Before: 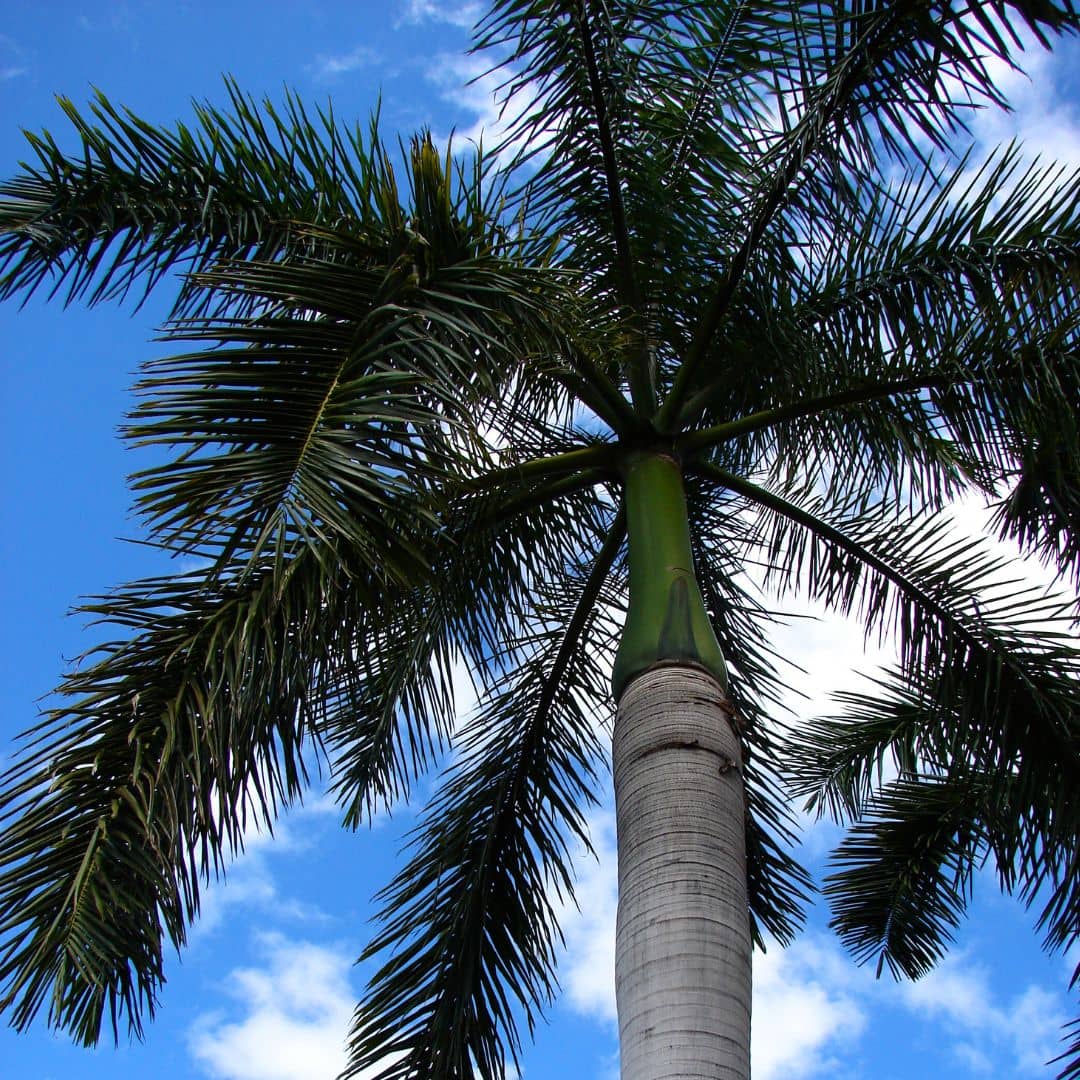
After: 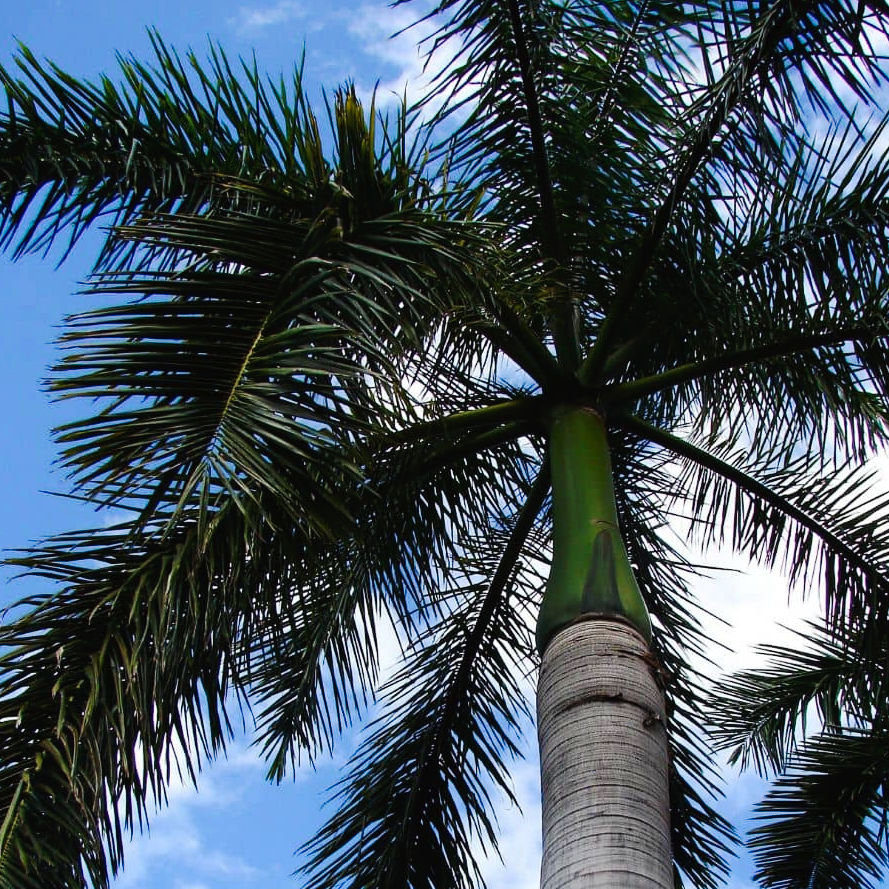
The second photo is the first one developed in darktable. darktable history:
crop and rotate: left 7.078%, top 4.377%, right 10.541%, bottom 13.225%
tone curve: curves: ch0 [(0, 0) (0.003, 0.019) (0.011, 0.022) (0.025, 0.029) (0.044, 0.041) (0.069, 0.06) (0.1, 0.09) (0.136, 0.123) (0.177, 0.163) (0.224, 0.206) (0.277, 0.268) (0.335, 0.35) (0.399, 0.436) (0.468, 0.526) (0.543, 0.624) (0.623, 0.713) (0.709, 0.779) (0.801, 0.845) (0.898, 0.912) (1, 1)], preserve colors none
